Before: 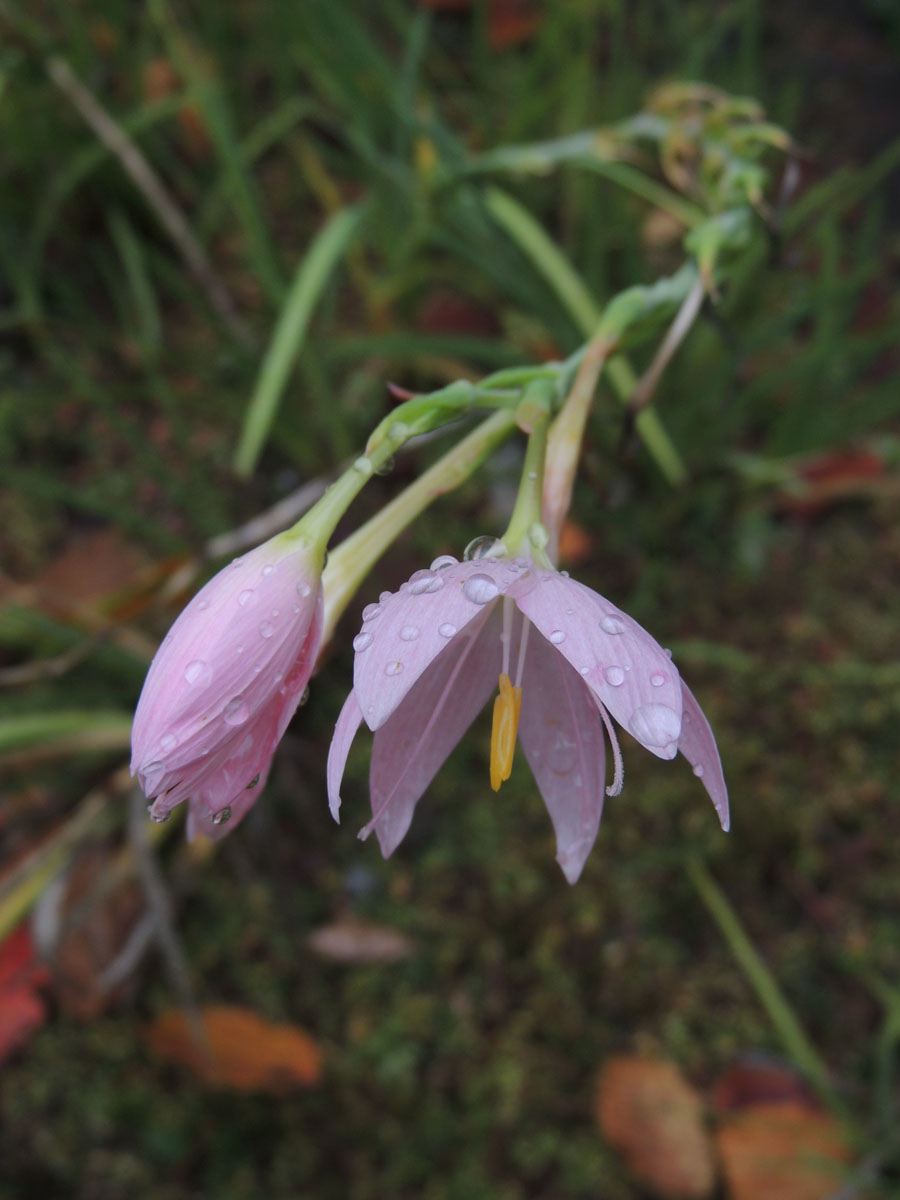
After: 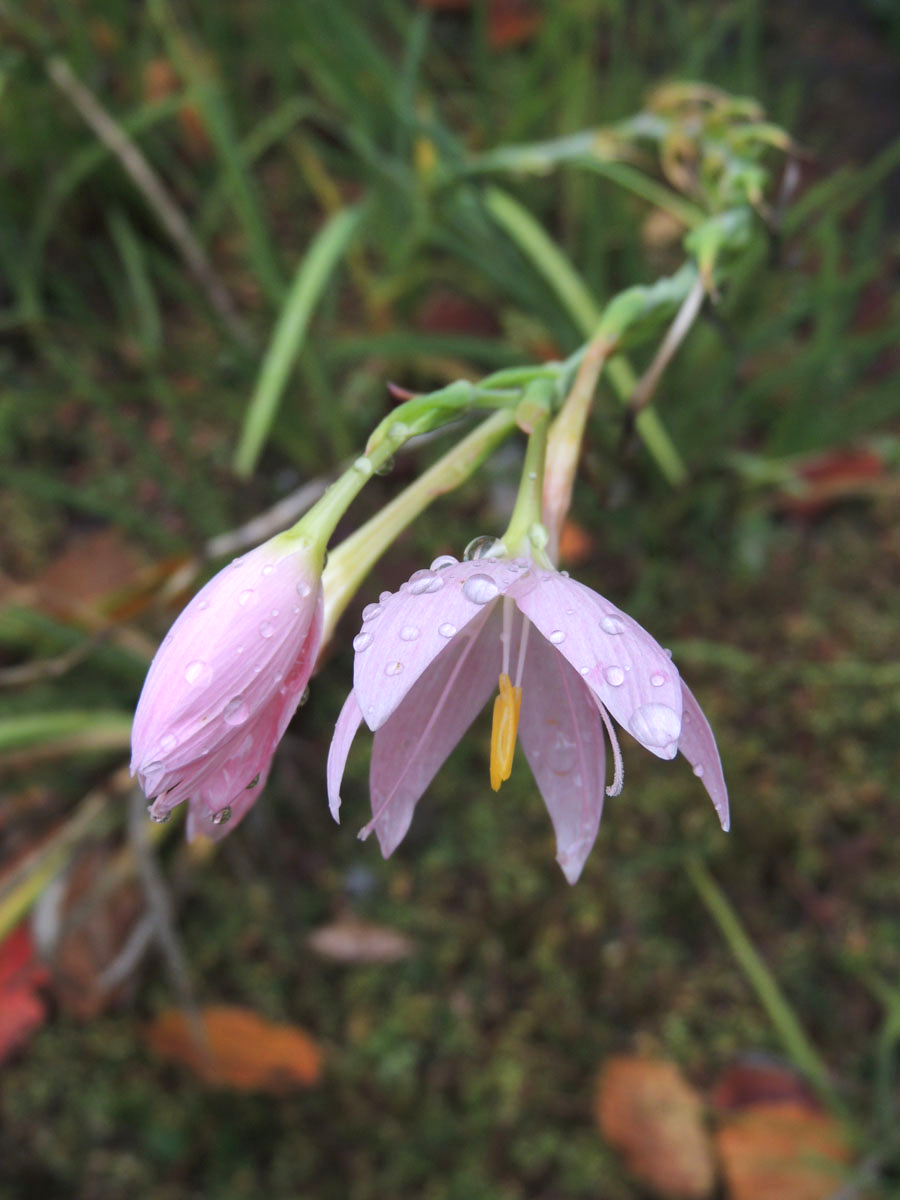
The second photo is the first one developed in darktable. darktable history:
exposure: exposure 0.629 EV, compensate highlight preservation false
